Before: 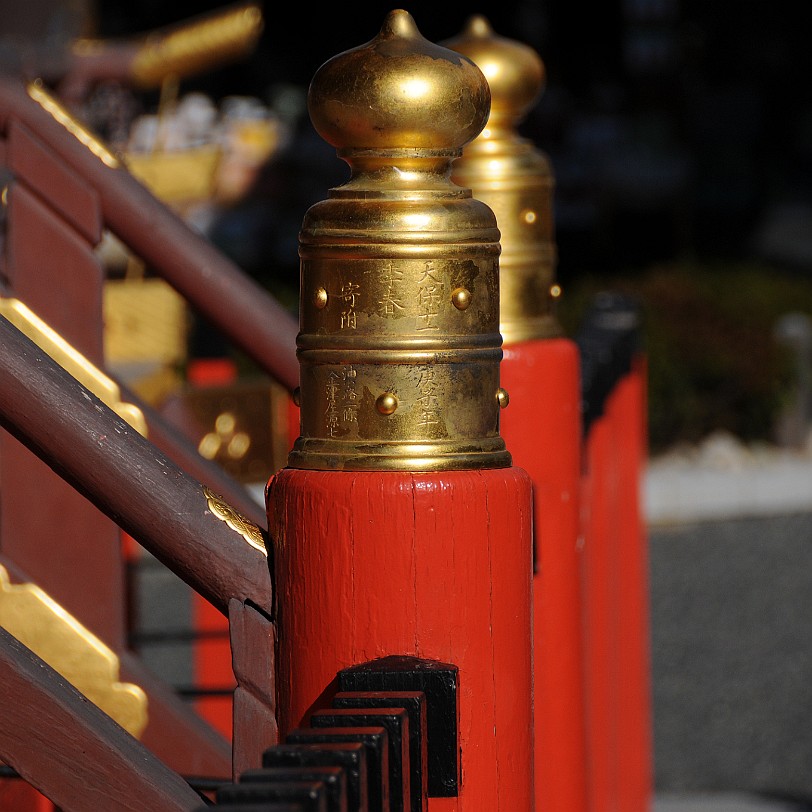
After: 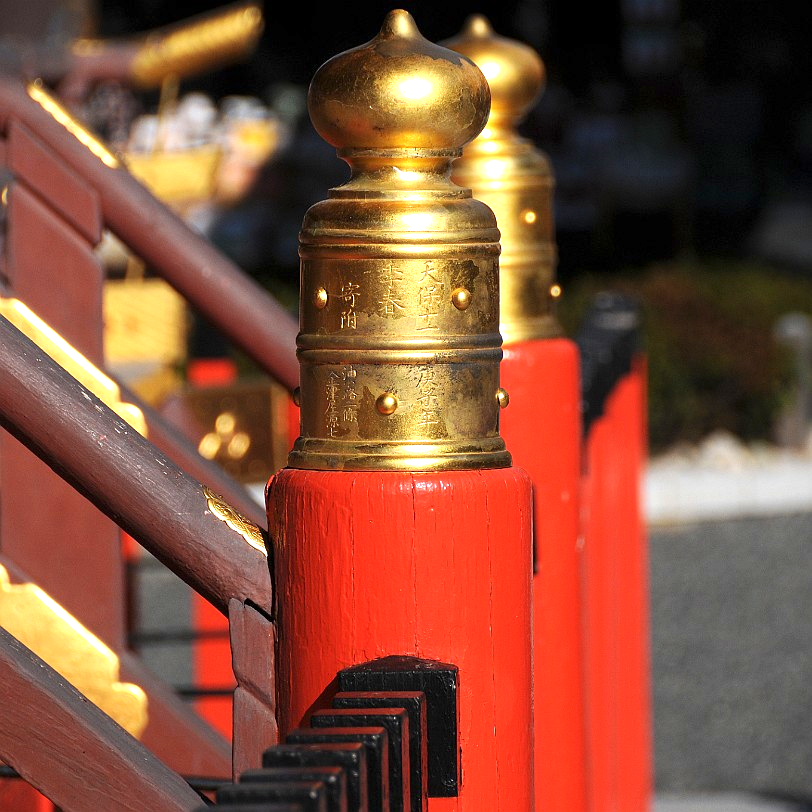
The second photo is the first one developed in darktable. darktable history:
exposure: exposure 1.161 EV, compensate highlight preservation false
